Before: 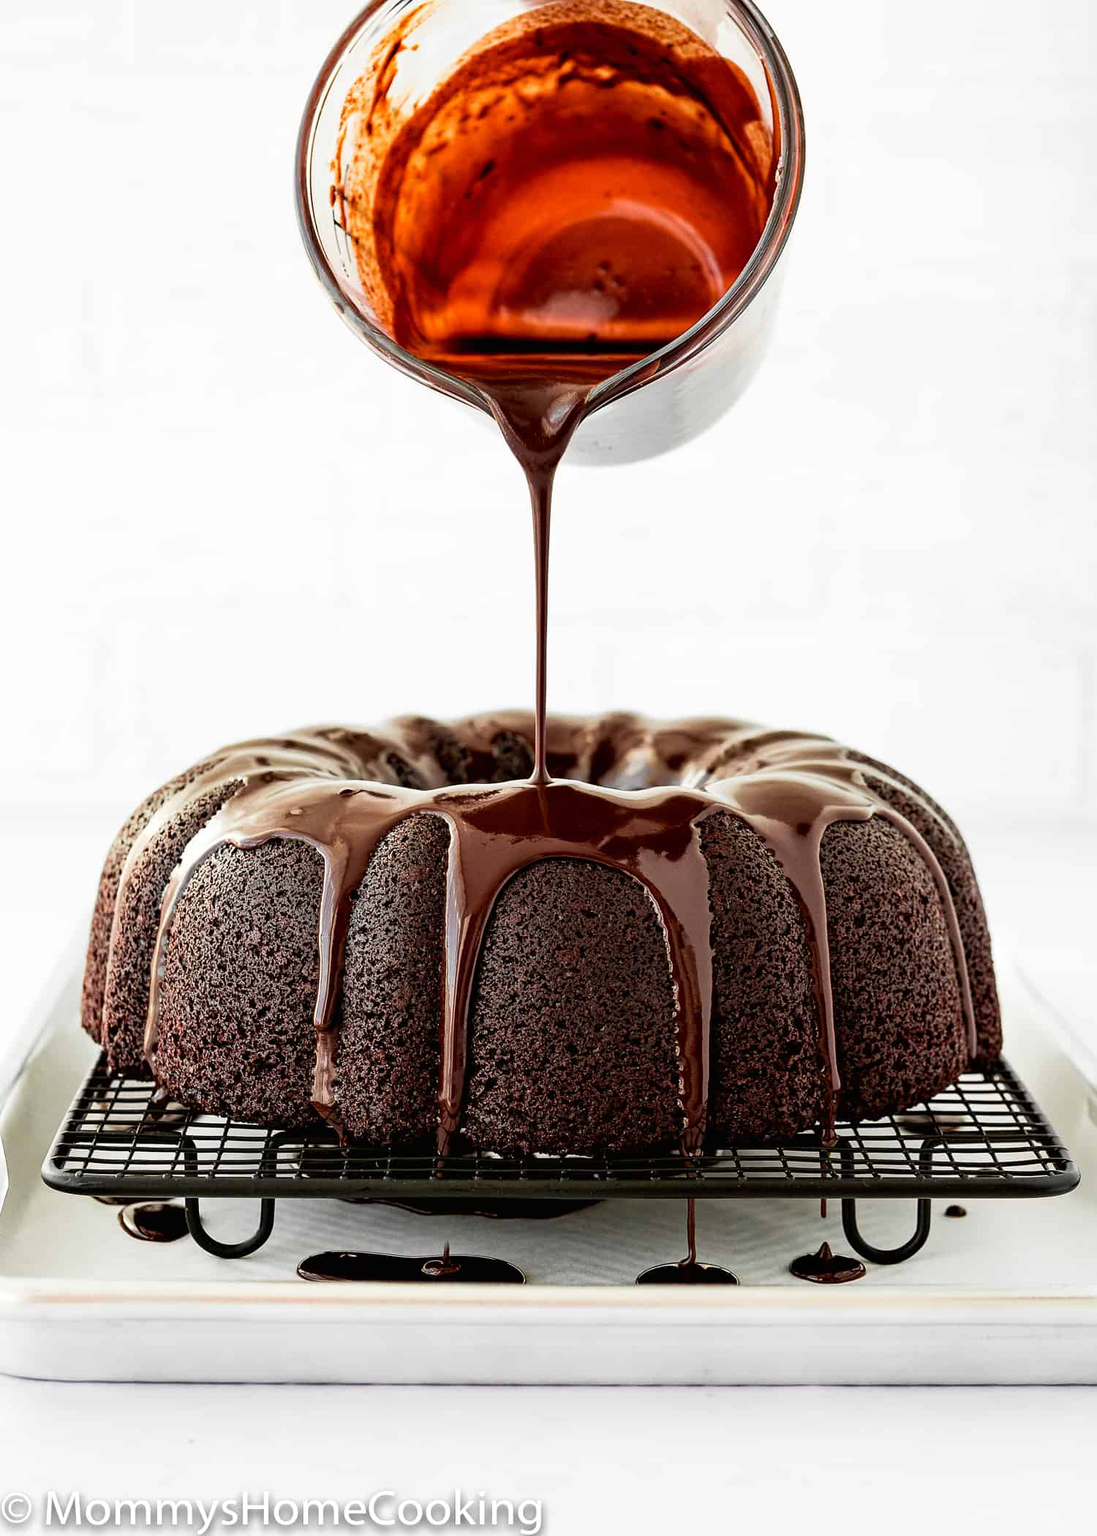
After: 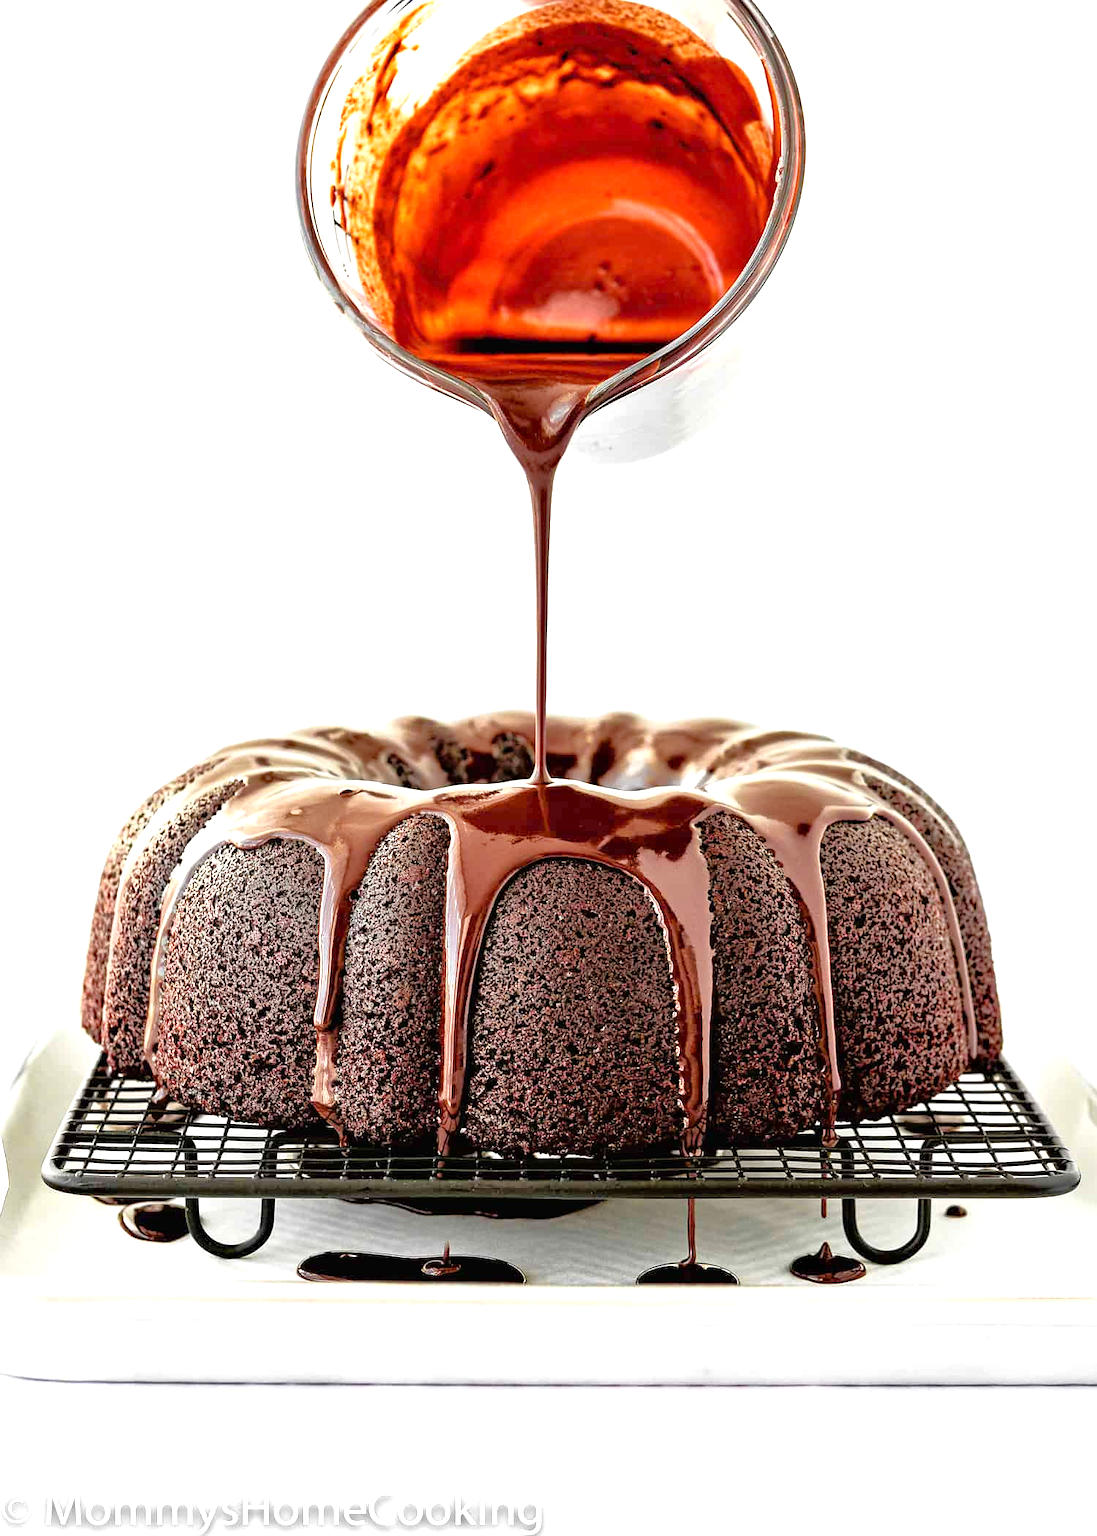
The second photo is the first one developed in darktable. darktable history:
tone equalizer: -7 EV 0.15 EV, -6 EV 0.6 EV, -5 EV 1.15 EV, -4 EV 1.33 EV, -3 EV 1.15 EV, -2 EV 0.6 EV, -1 EV 0.15 EV, mask exposure compensation -0.5 EV
exposure: exposure 0.636 EV, compensate highlight preservation false
